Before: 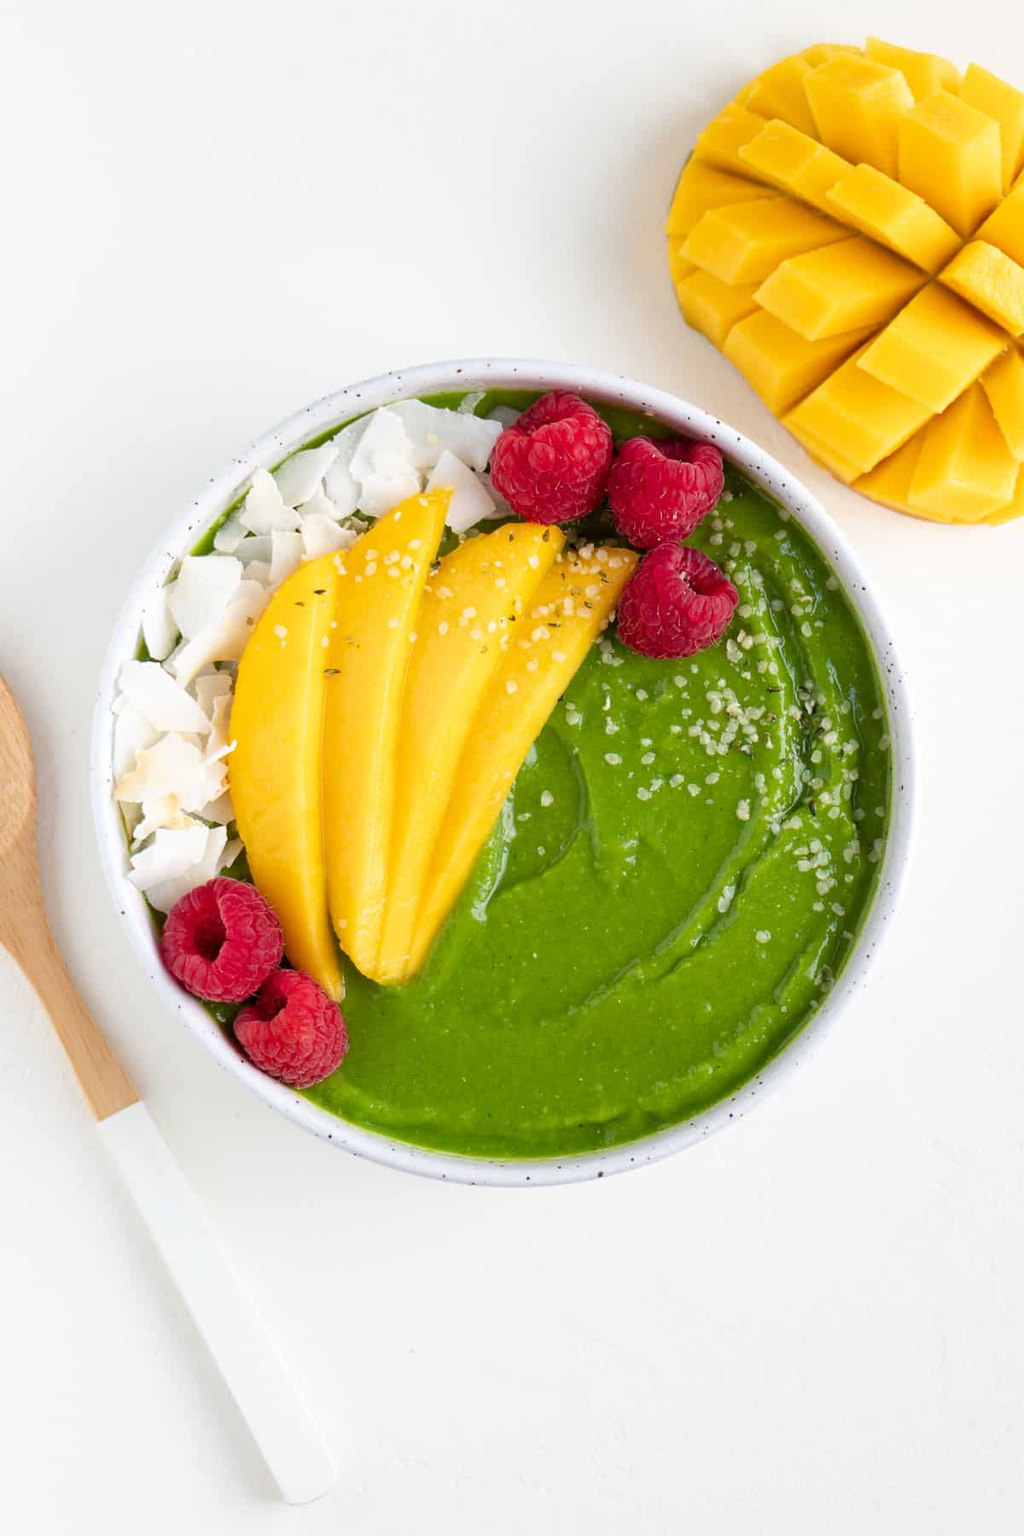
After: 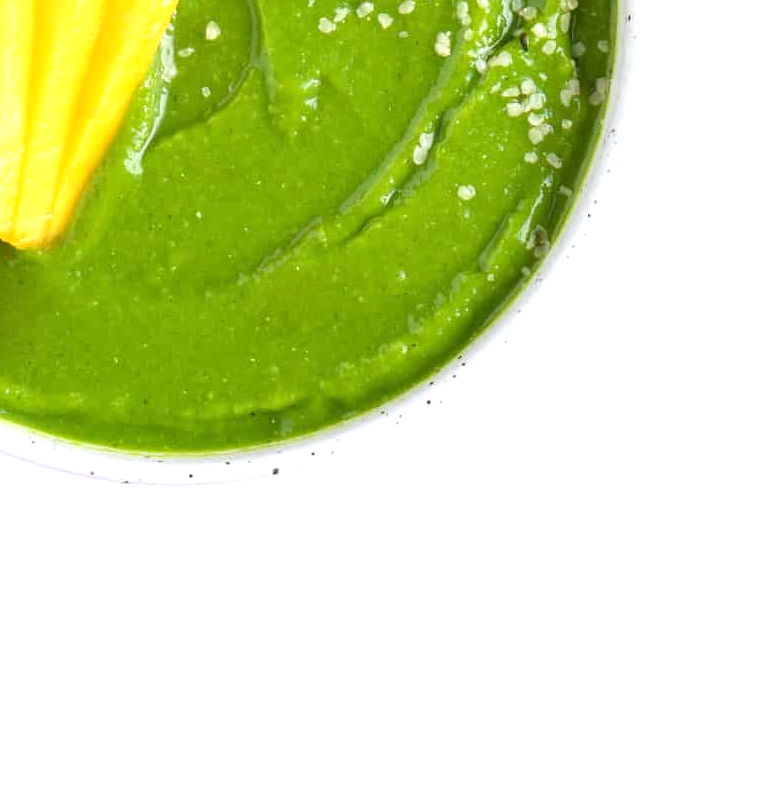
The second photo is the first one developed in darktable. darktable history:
crop and rotate: left 35.674%, top 50.328%, bottom 4.784%
exposure: exposure 0.607 EV, compensate highlight preservation false
